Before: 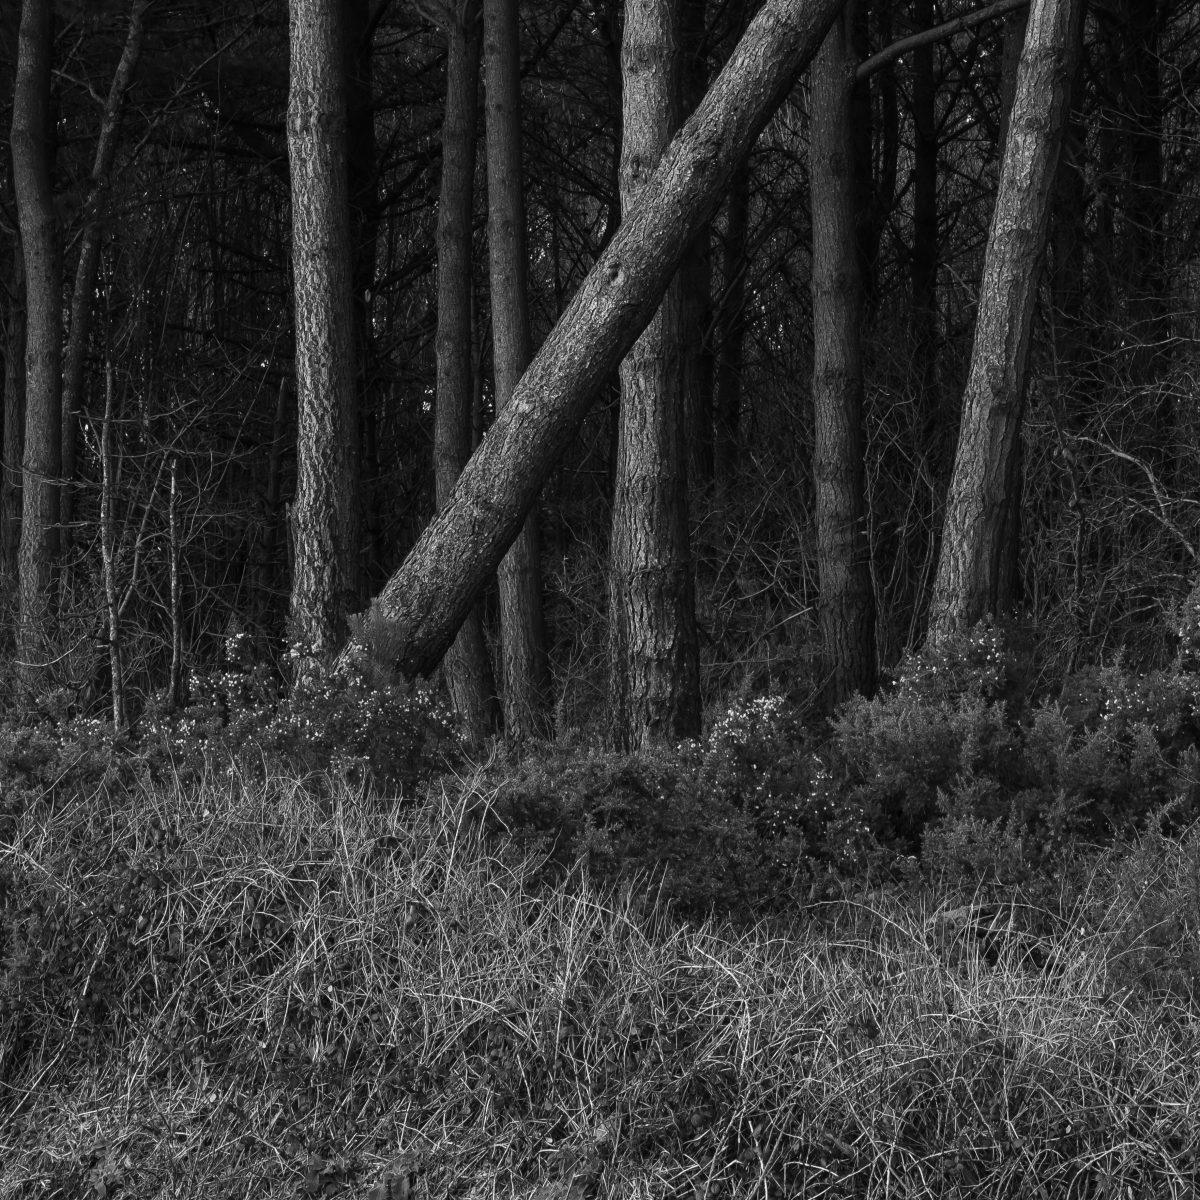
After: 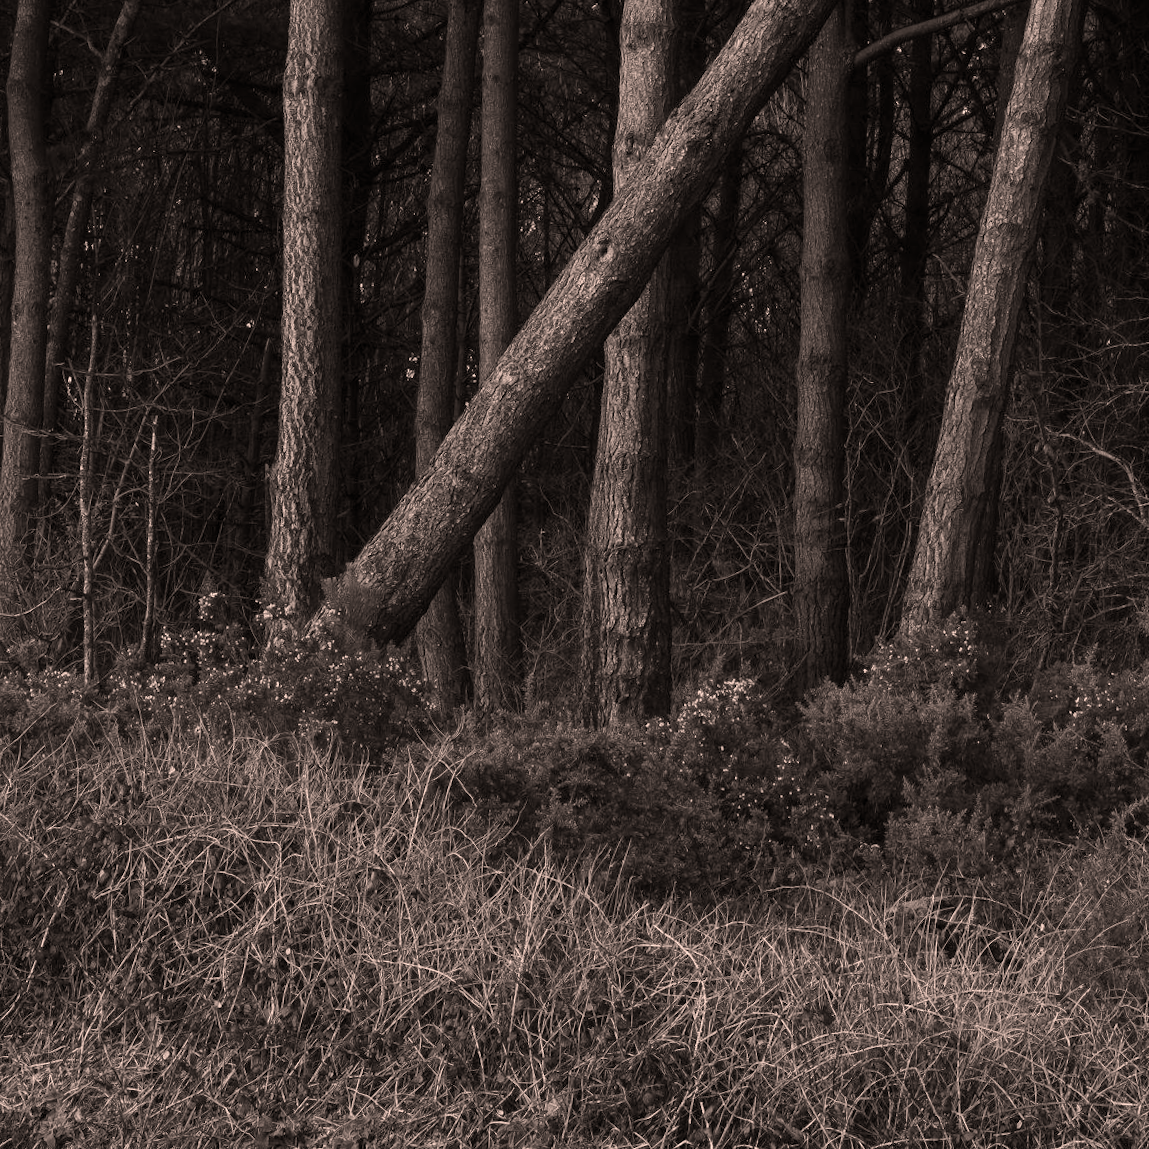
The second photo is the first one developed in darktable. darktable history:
crop and rotate: angle -2.55°
color calibration: output R [1.063, -0.012, -0.003, 0], output B [-0.079, 0.047, 1, 0], x 0.33, y 0.344, temperature 5597.1 K
